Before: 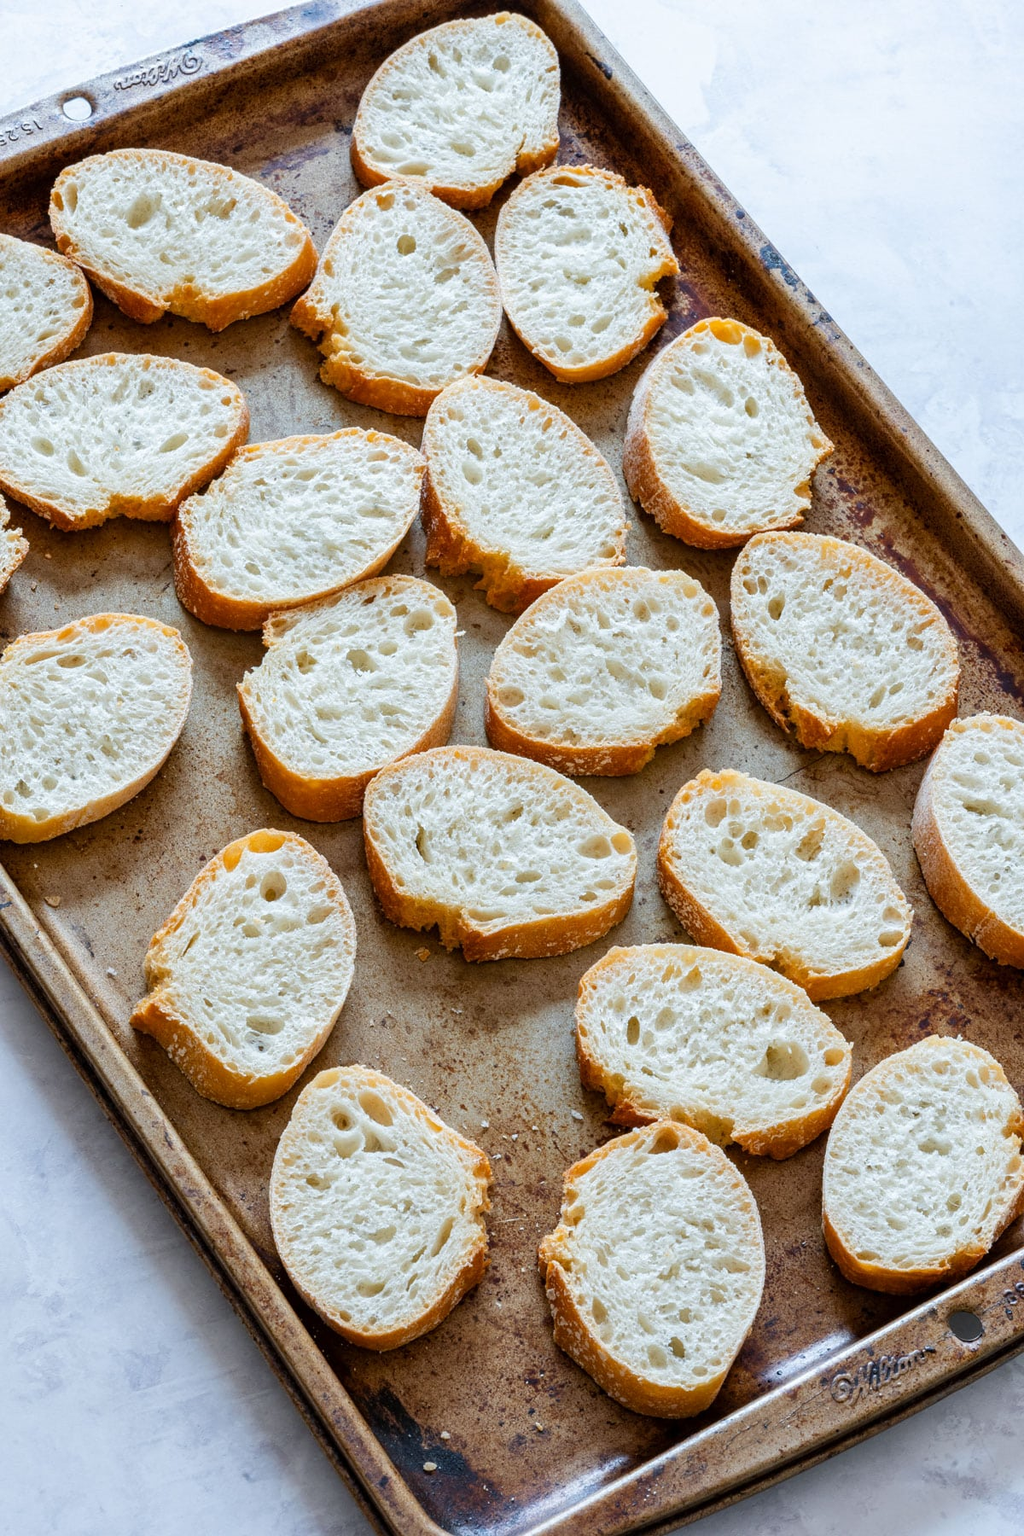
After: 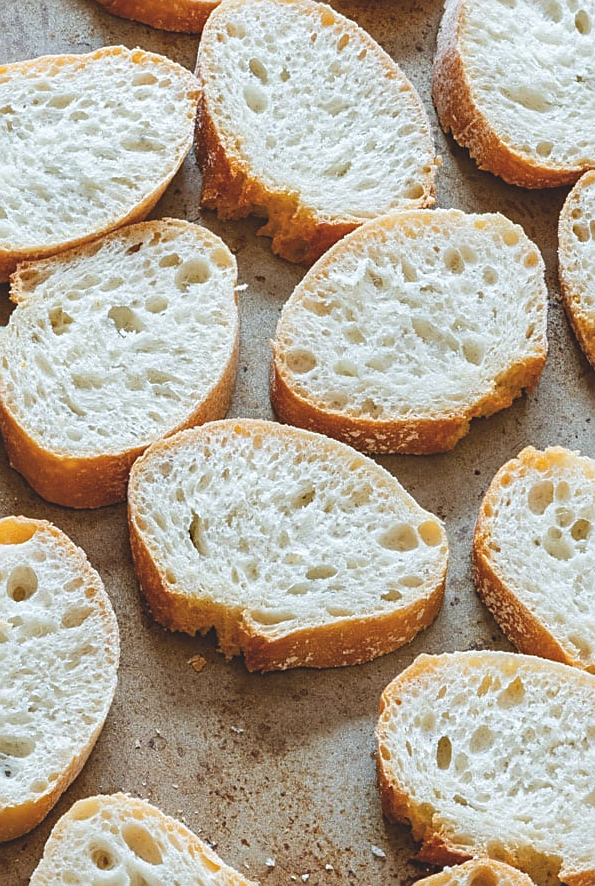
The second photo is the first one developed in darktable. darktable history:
crop: left 24.896%, top 25.306%, right 25.448%, bottom 25.446%
exposure: black level correction -0.015, compensate exposure bias true, compensate highlight preservation false
sharpen: on, module defaults
